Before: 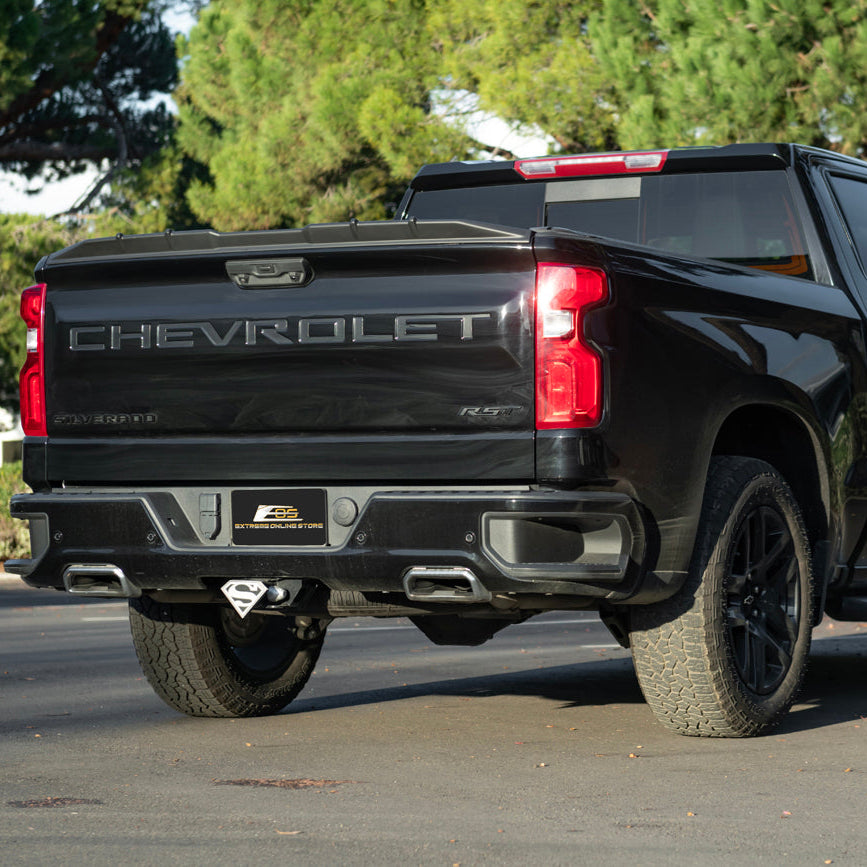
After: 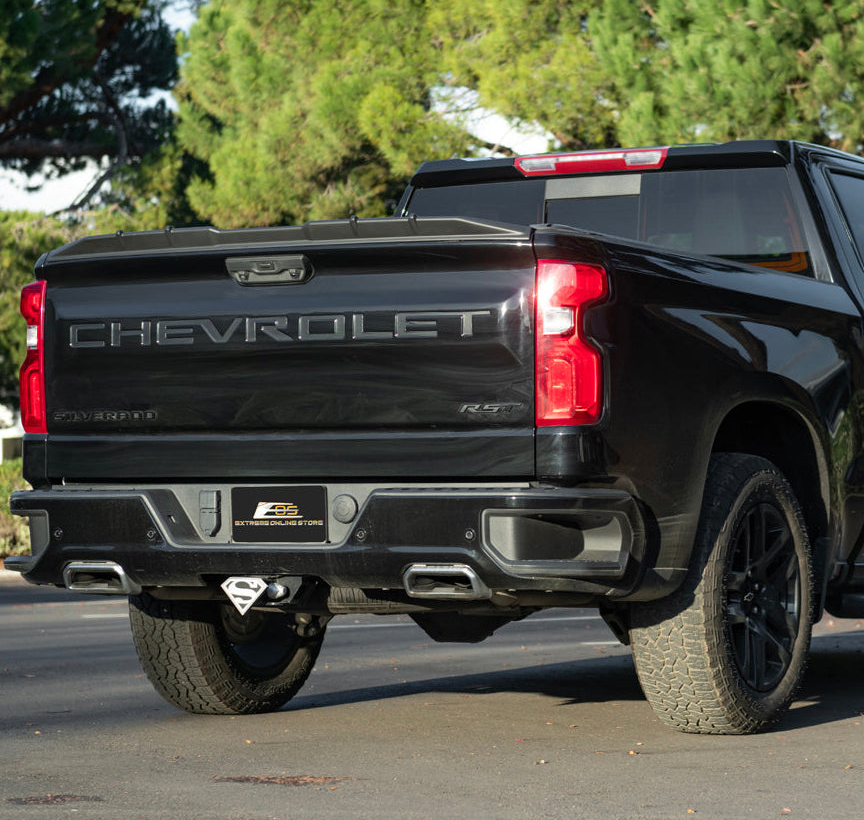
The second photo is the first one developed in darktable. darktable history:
crop: top 0.402%, right 0.259%, bottom 5.007%
